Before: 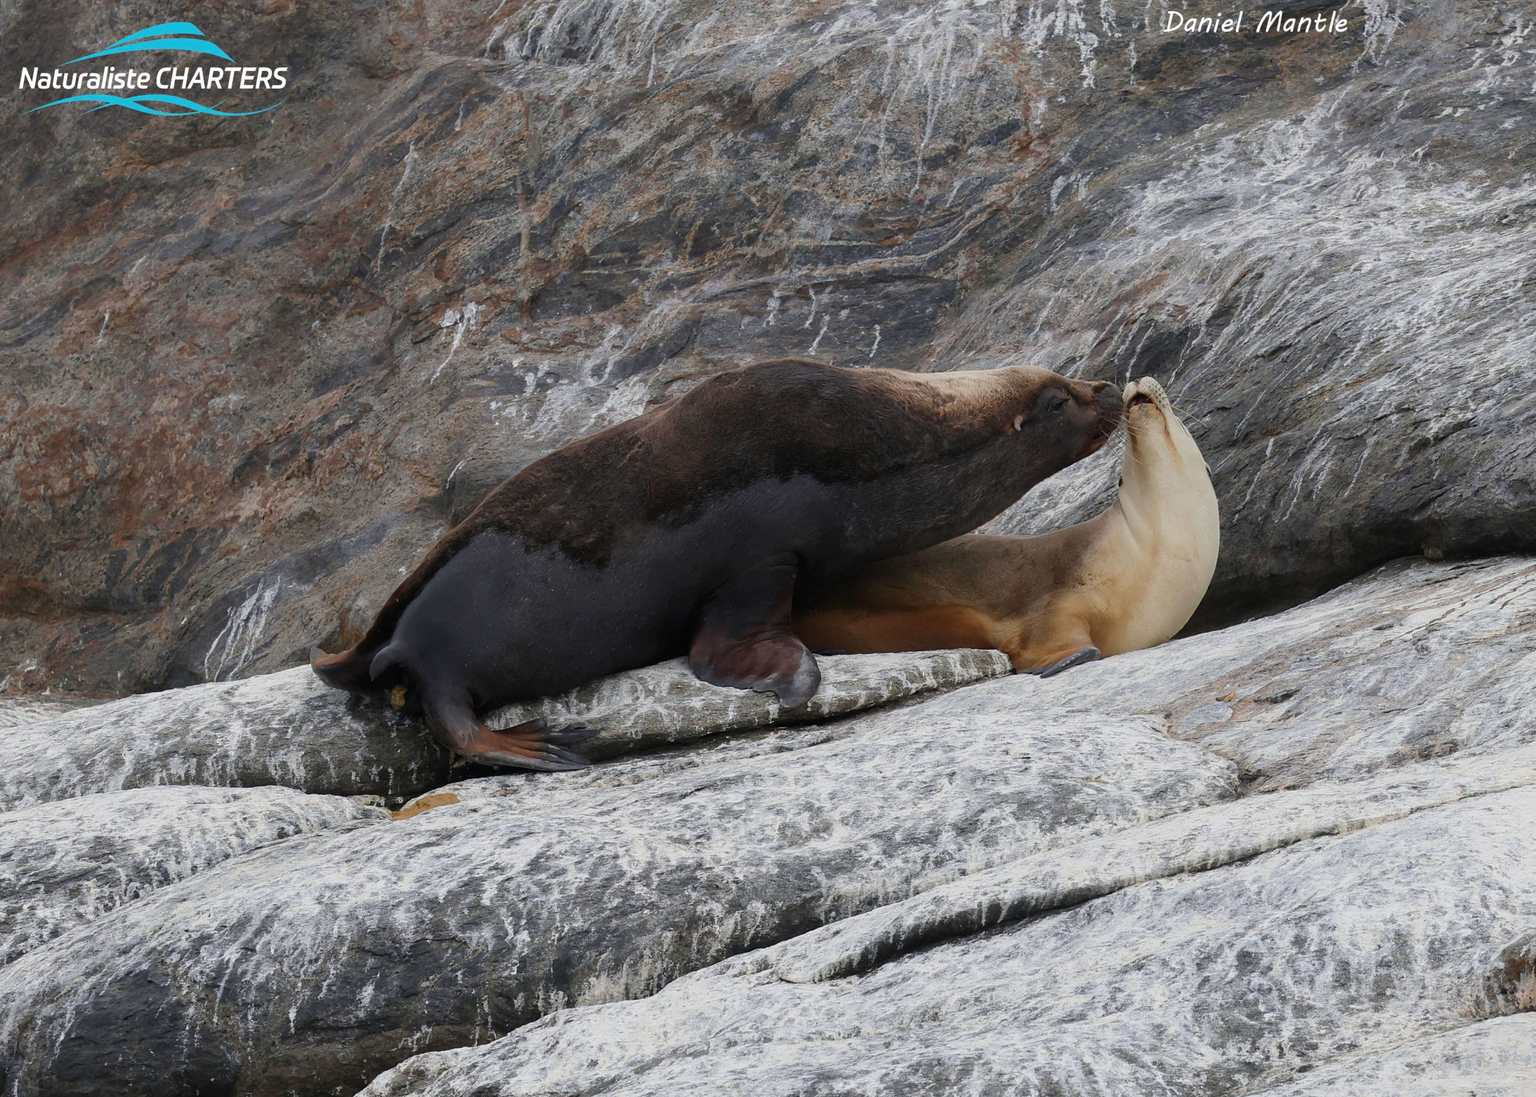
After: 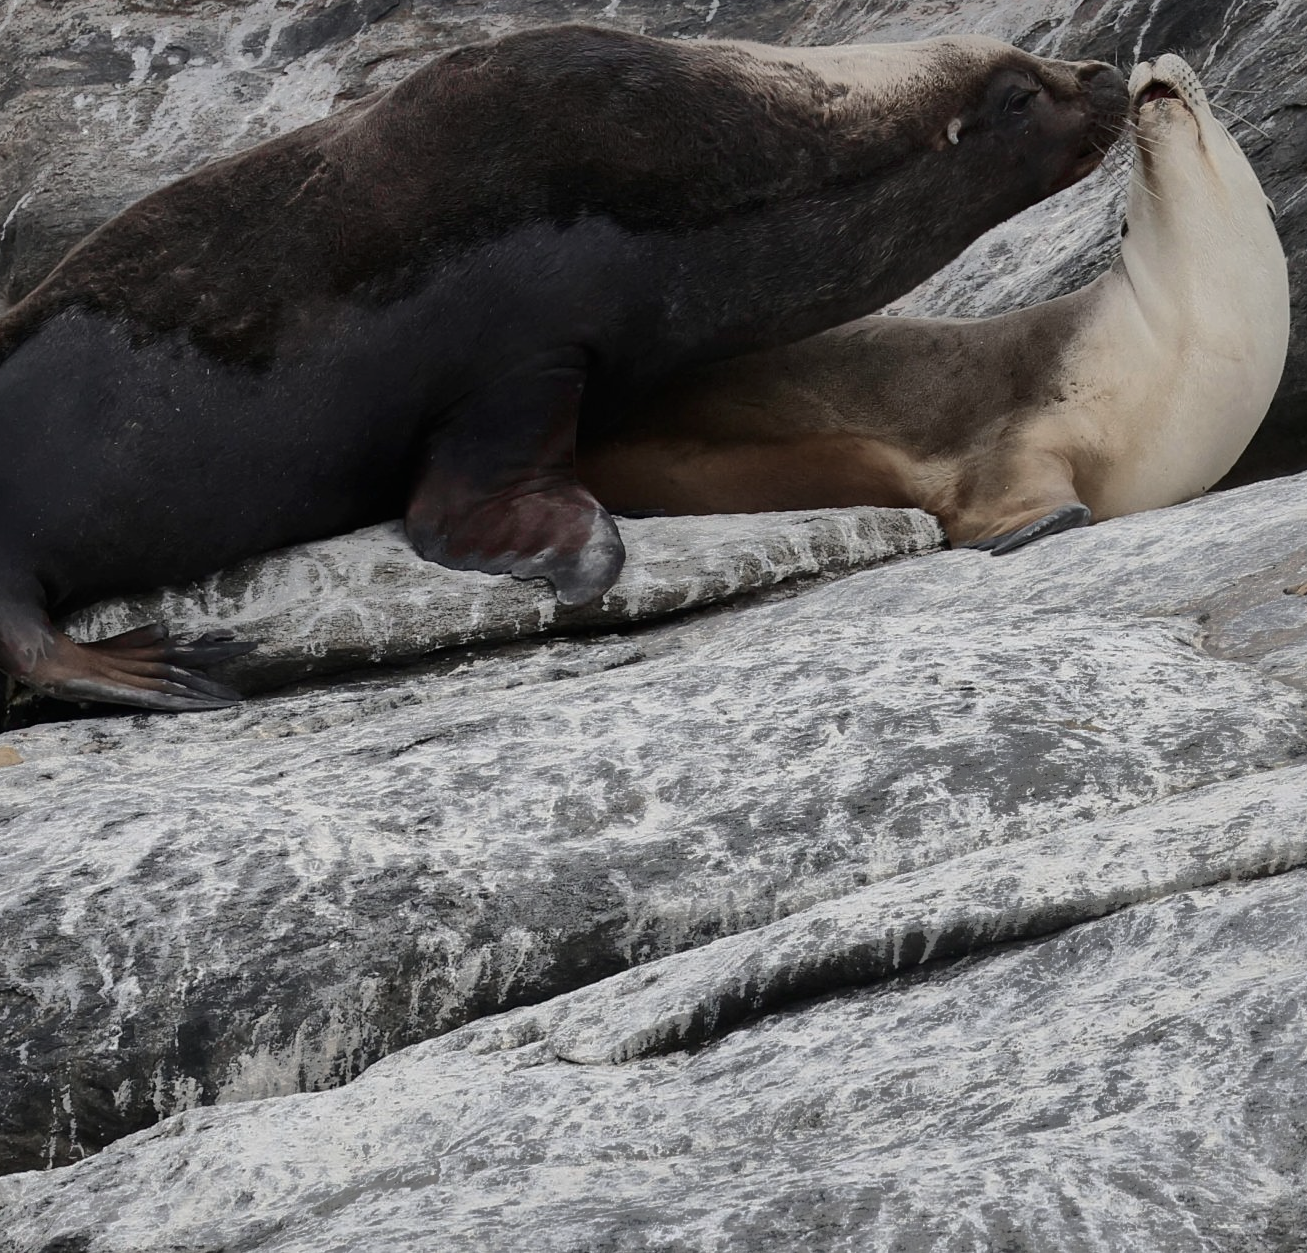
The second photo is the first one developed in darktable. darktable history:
crop and rotate: left 29.046%, top 31.409%, right 19.863%
color zones: curves: ch0 [(0, 0.6) (0.129, 0.585) (0.193, 0.596) (0.429, 0.5) (0.571, 0.5) (0.714, 0.5) (0.857, 0.5) (1, 0.6)]; ch1 [(0, 0.453) (0.112, 0.245) (0.213, 0.252) (0.429, 0.233) (0.571, 0.231) (0.683, 0.242) (0.857, 0.296) (1, 0.453)]
shadows and highlights: shadows 38.38, highlights -74.27
contrast brightness saturation: contrast 0.29
